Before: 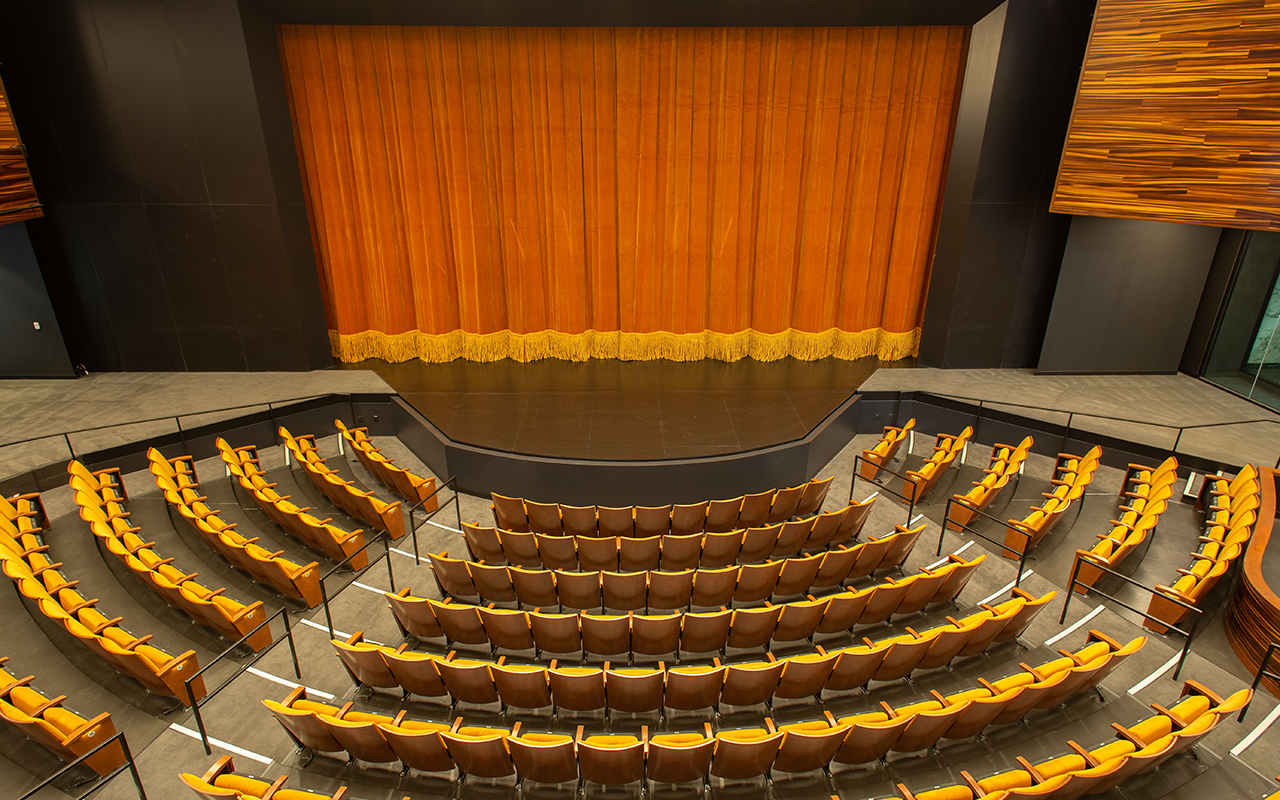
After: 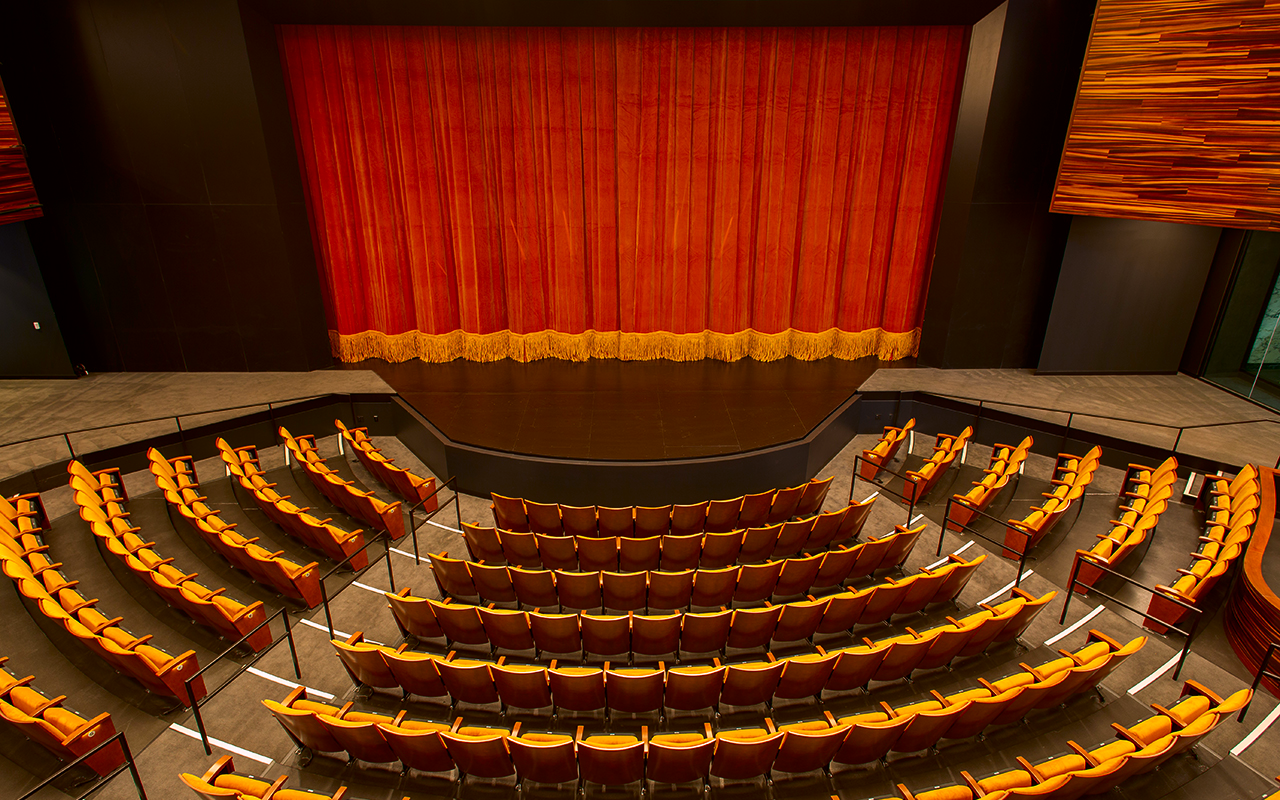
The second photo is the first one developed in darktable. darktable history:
contrast brightness saturation: contrast 0.06, brightness -0.22, saturation 0.14
shadows and highlights: radius 102.85, shadows 24.64, white point adjustment -1.76, highlights 22.79, compress 89.5%, soften with gaussian
white balance: red 1.087, blue 1.028
